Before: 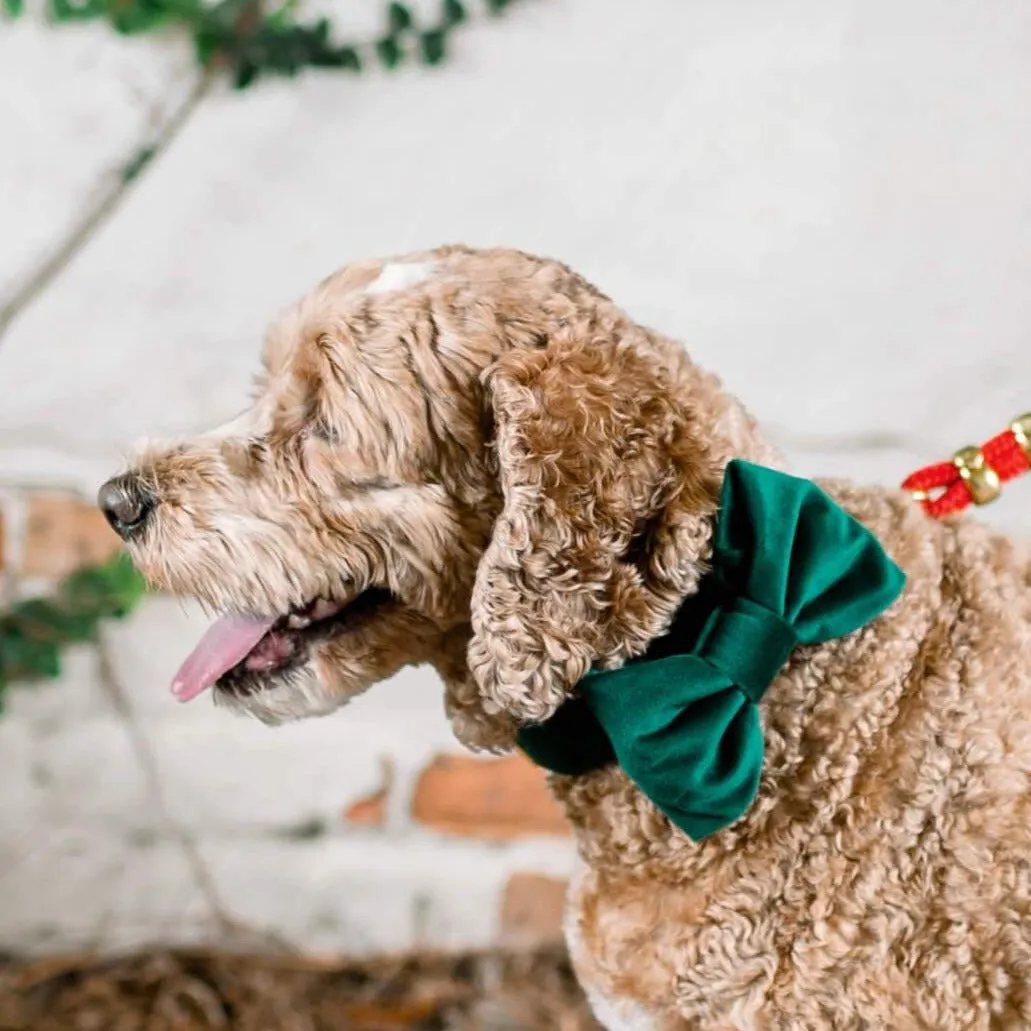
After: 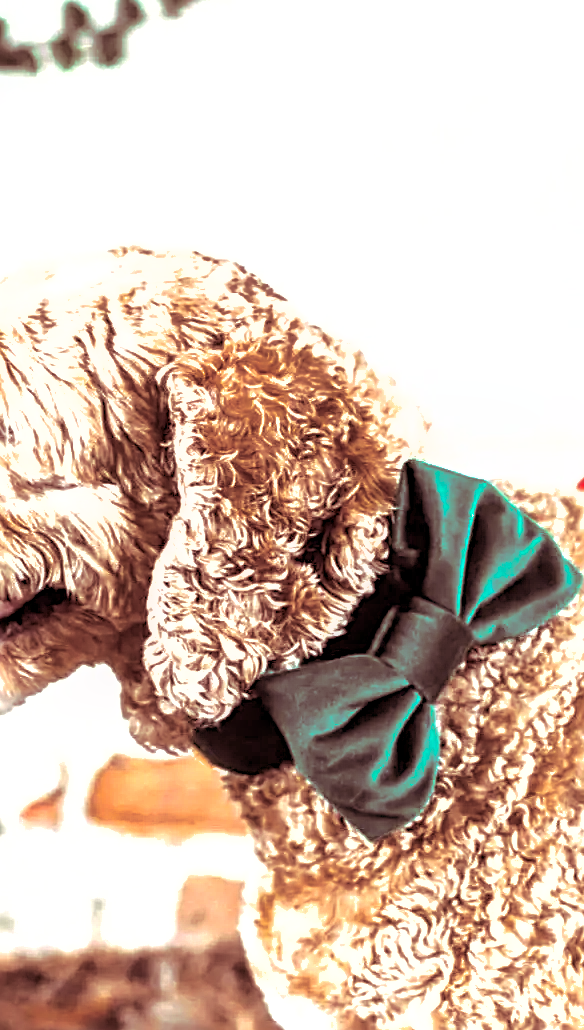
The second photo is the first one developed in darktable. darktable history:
shadows and highlights: on, module defaults
sharpen: radius 2.584, amount 0.688
crop: left 31.458%, top 0%, right 11.876%
split-toning: highlights › hue 187.2°, highlights › saturation 0.83, balance -68.05, compress 56.43%
exposure: black level correction 0.001, exposure 1.129 EV, compensate exposure bias true, compensate highlight preservation false
tone equalizer: on, module defaults
local contrast: on, module defaults
